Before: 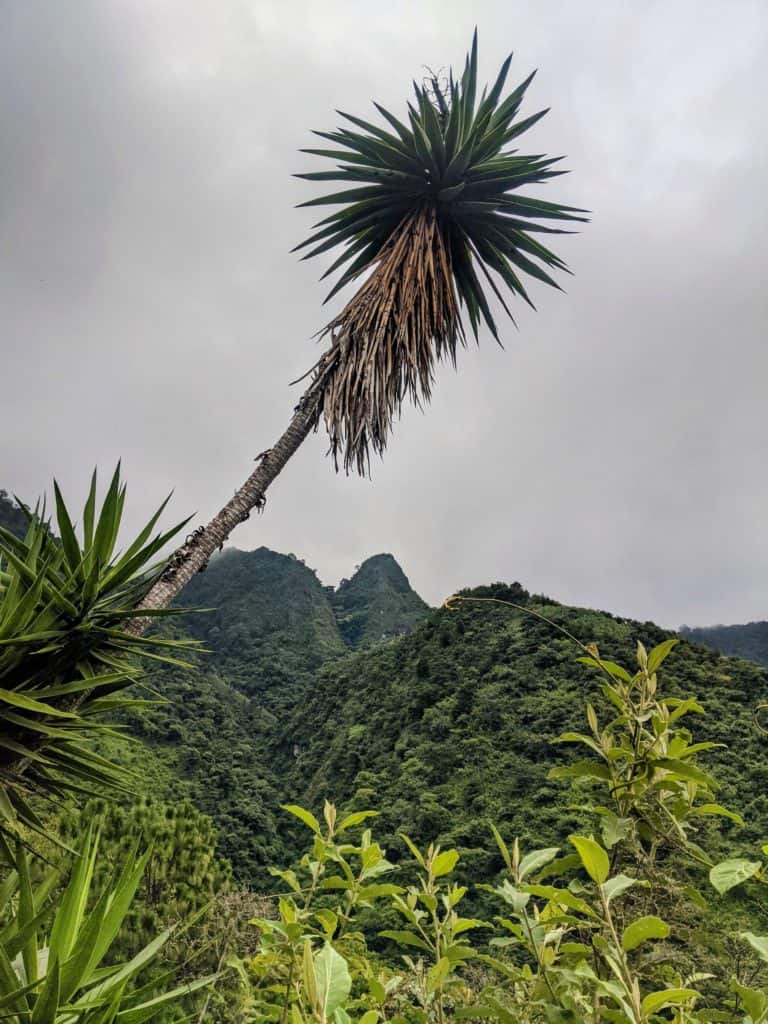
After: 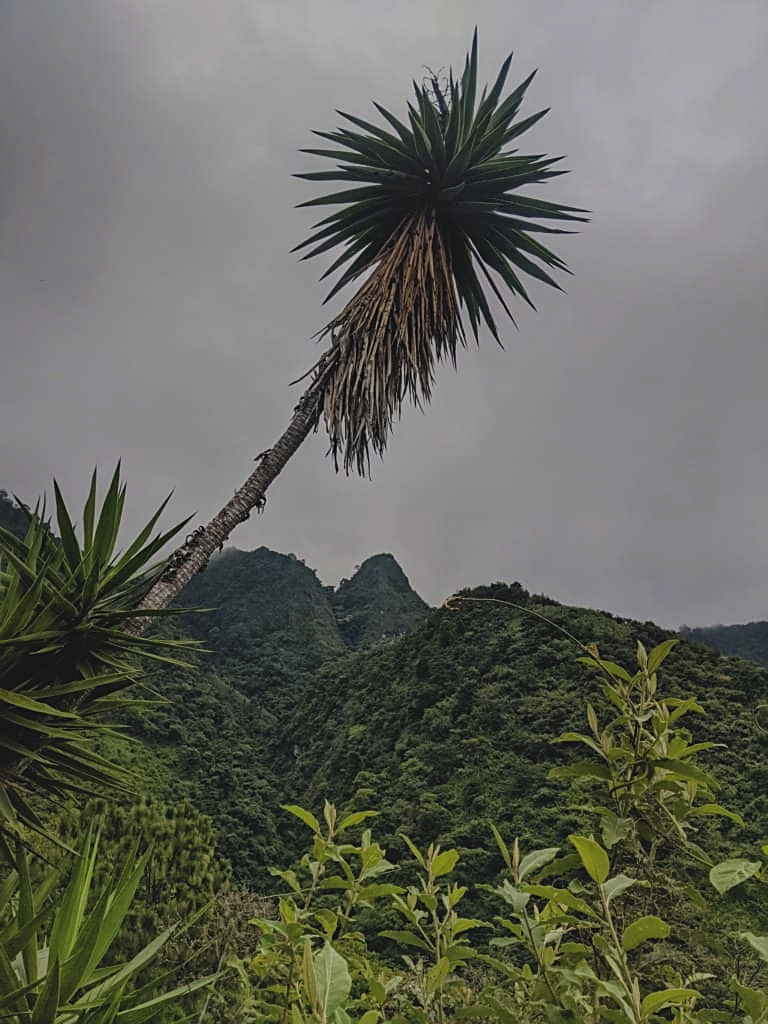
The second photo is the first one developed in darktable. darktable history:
tone curve: preserve colors none
exposure: black level correction -0.017, exposure -1.043 EV, compensate highlight preservation false
sharpen: on, module defaults
